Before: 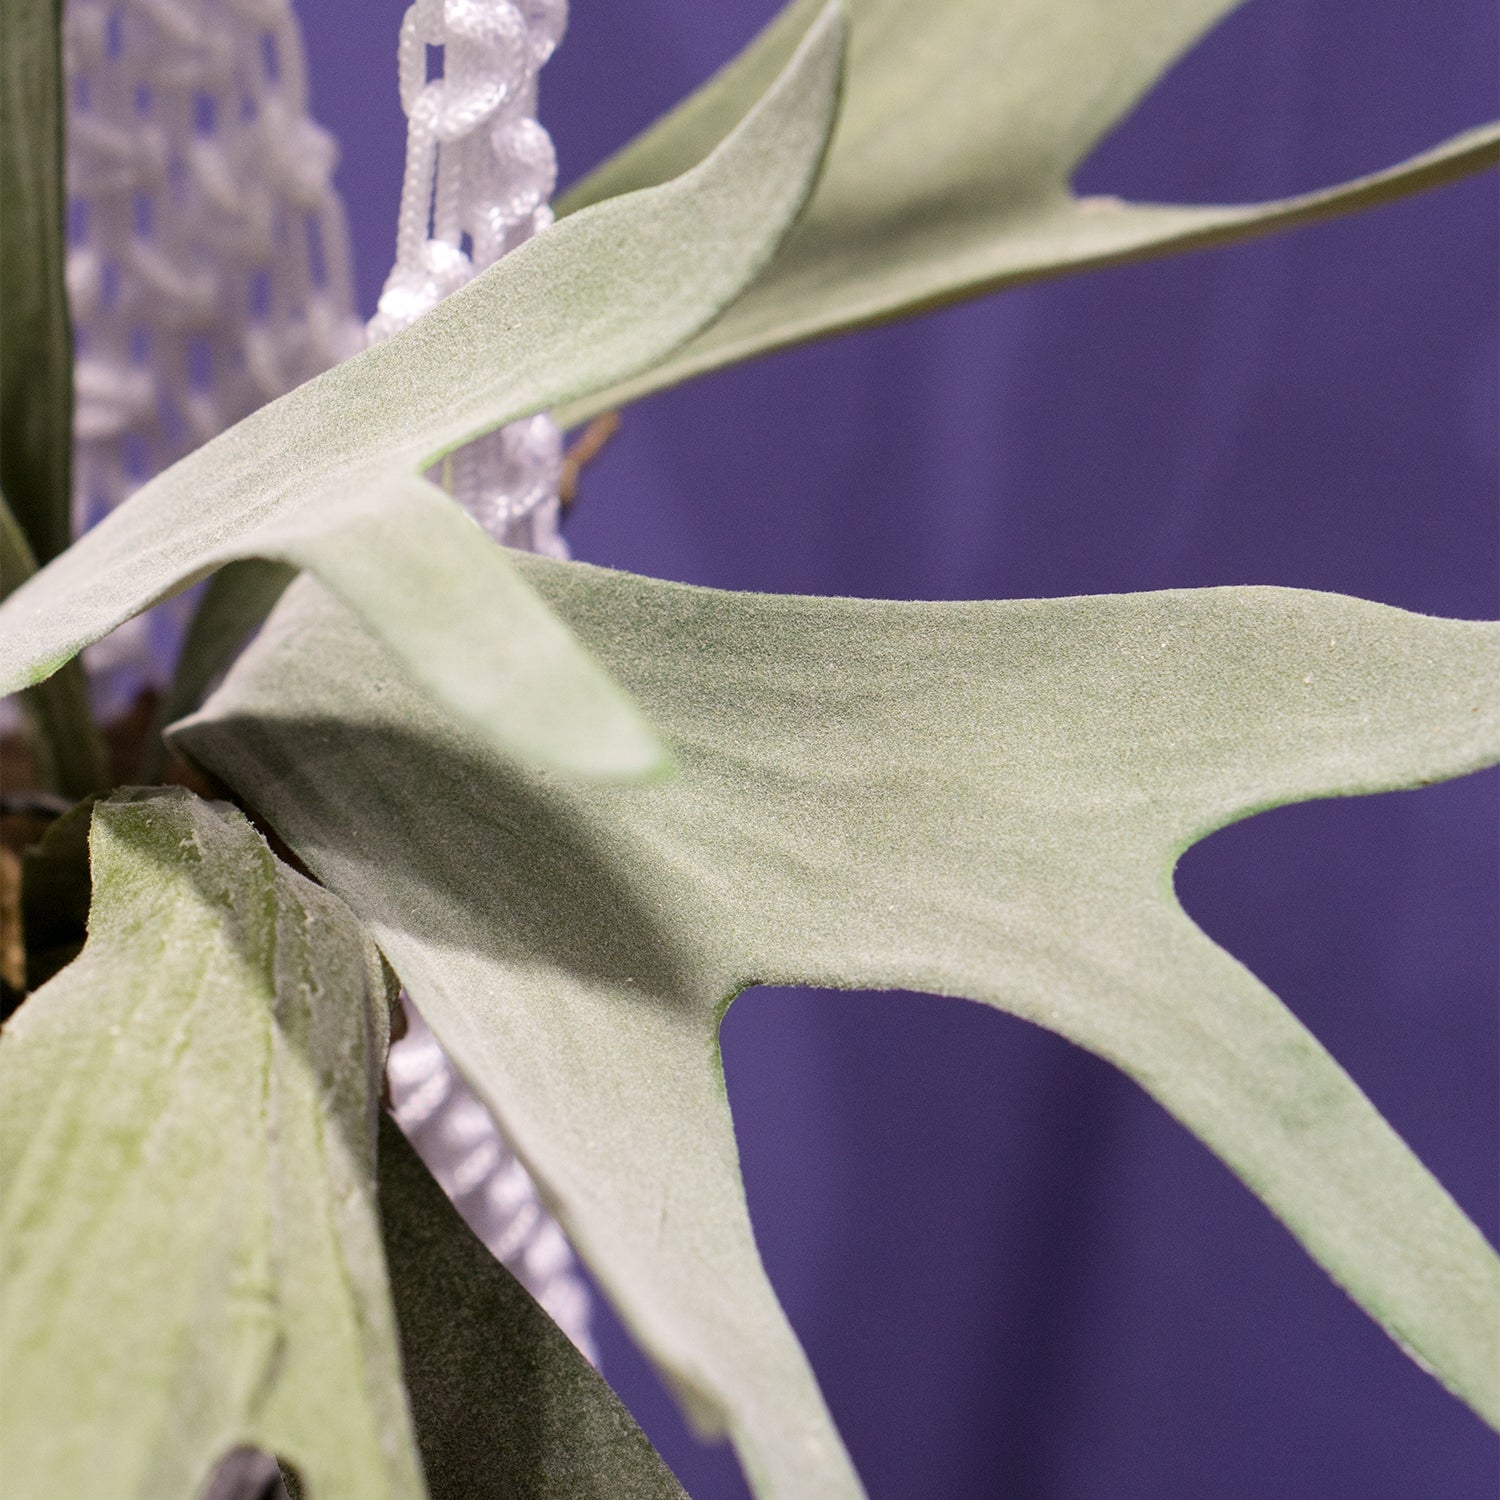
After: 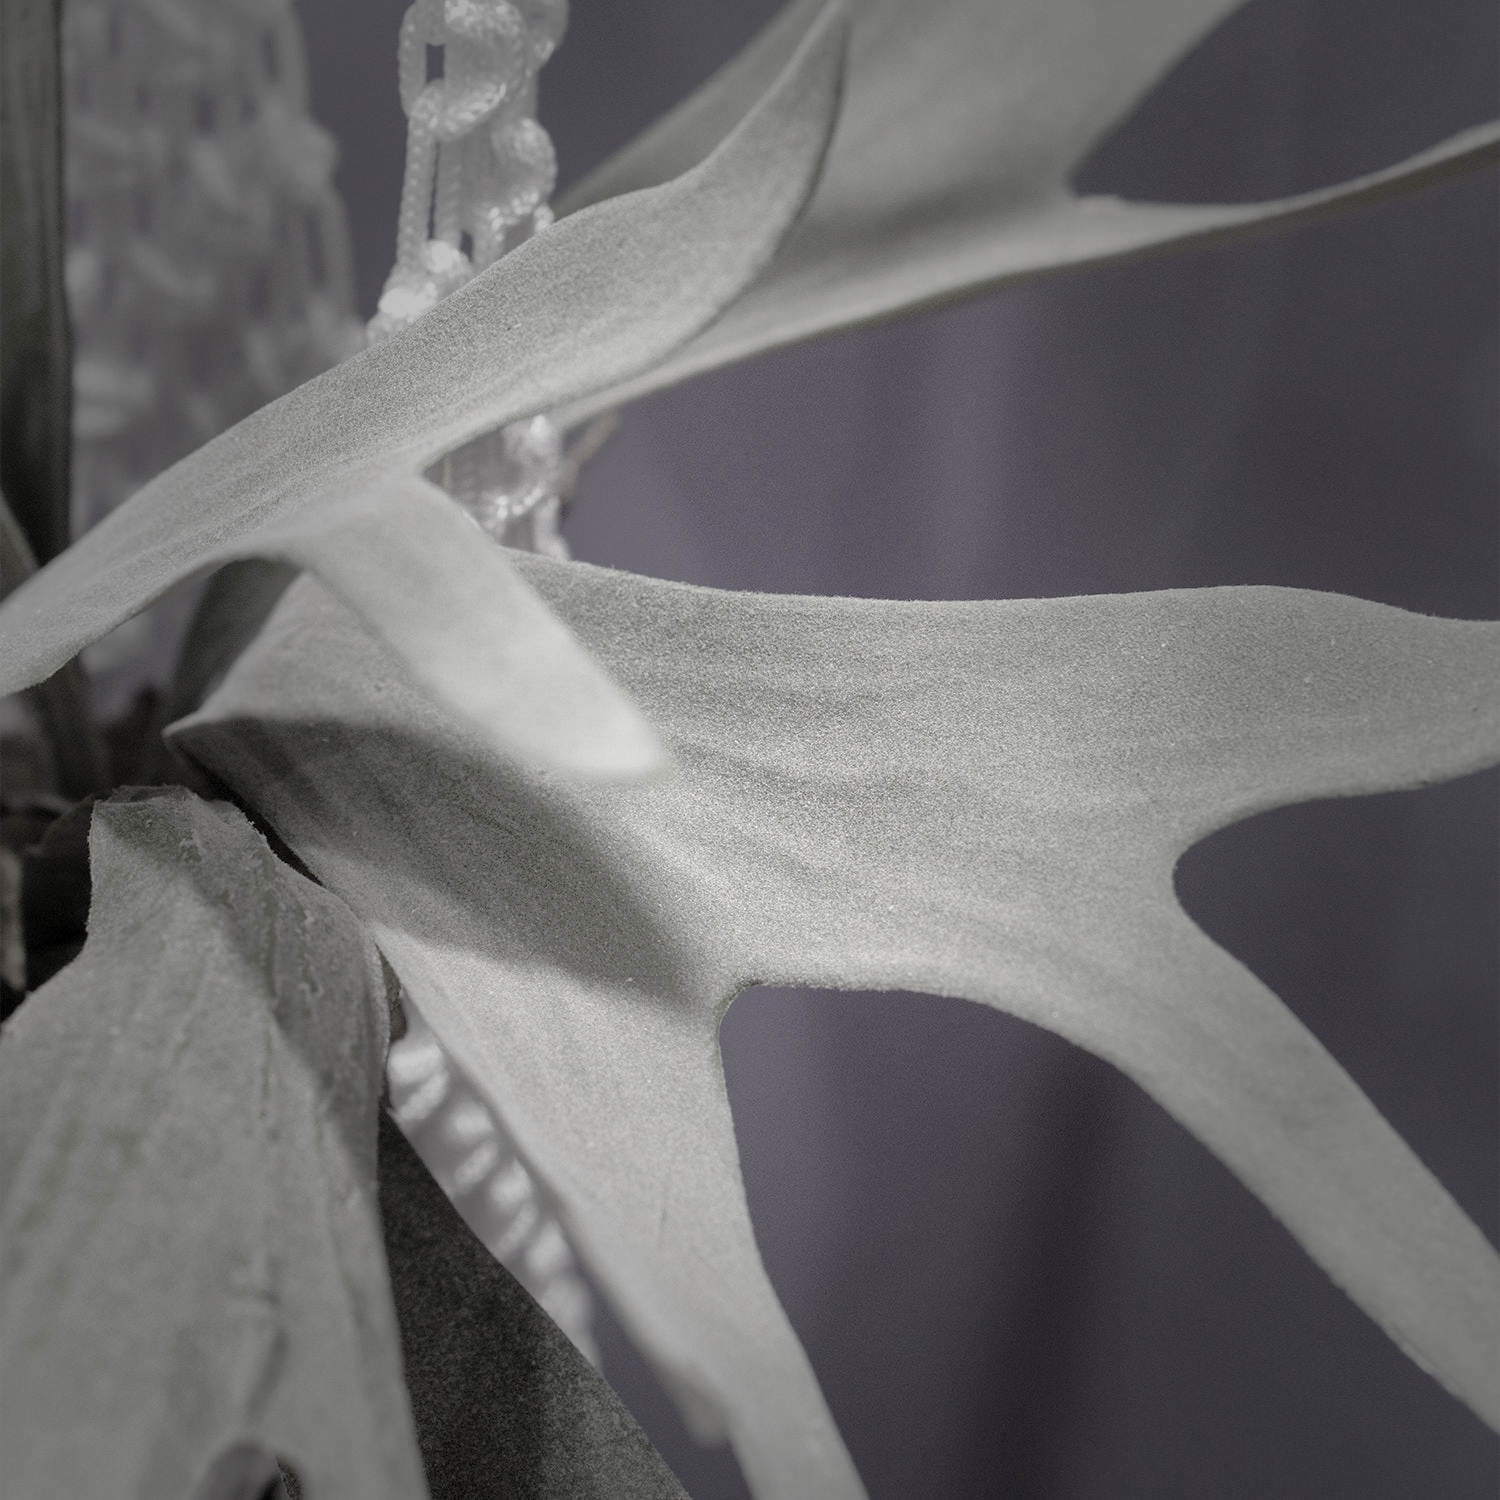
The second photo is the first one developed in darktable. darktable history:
color correction: highlights b* 0.01, saturation 0.148
shadows and highlights: shadows 40.34, highlights -60.02
vignetting: fall-off start 16.71%, fall-off radius 100.28%, brightness -0.586, saturation -0.129, width/height ratio 0.713, dithering 8-bit output
tone equalizer: -8 EV -1.11 EV, -7 EV -0.999 EV, -6 EV -0.858 EV, -5 EV -0.546 EV, -3 EV 0.556 EV, -2 EV 0.875 EV, -1 EV 0.991 EV, +0 EV 1.08 EV
color balance rgb: perceptual saturation grading › global saturation 20%, perceptual saturation grading › highlights -49.073%, perceptual saturation grading › shadows 23.97%, contrast -29.401%
